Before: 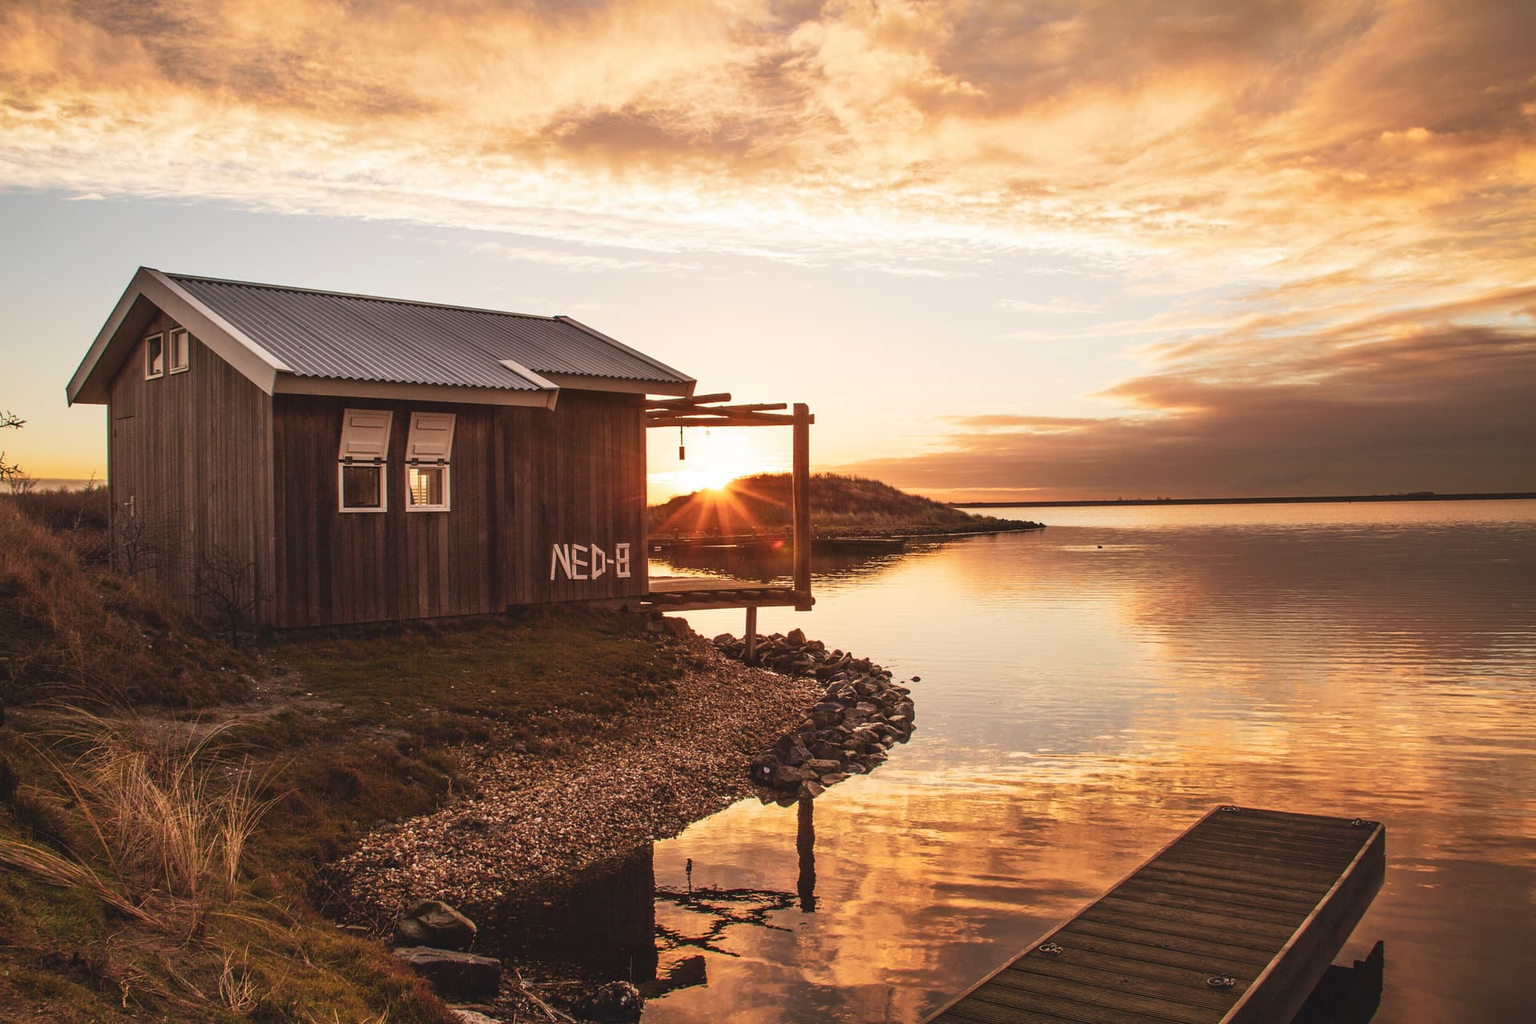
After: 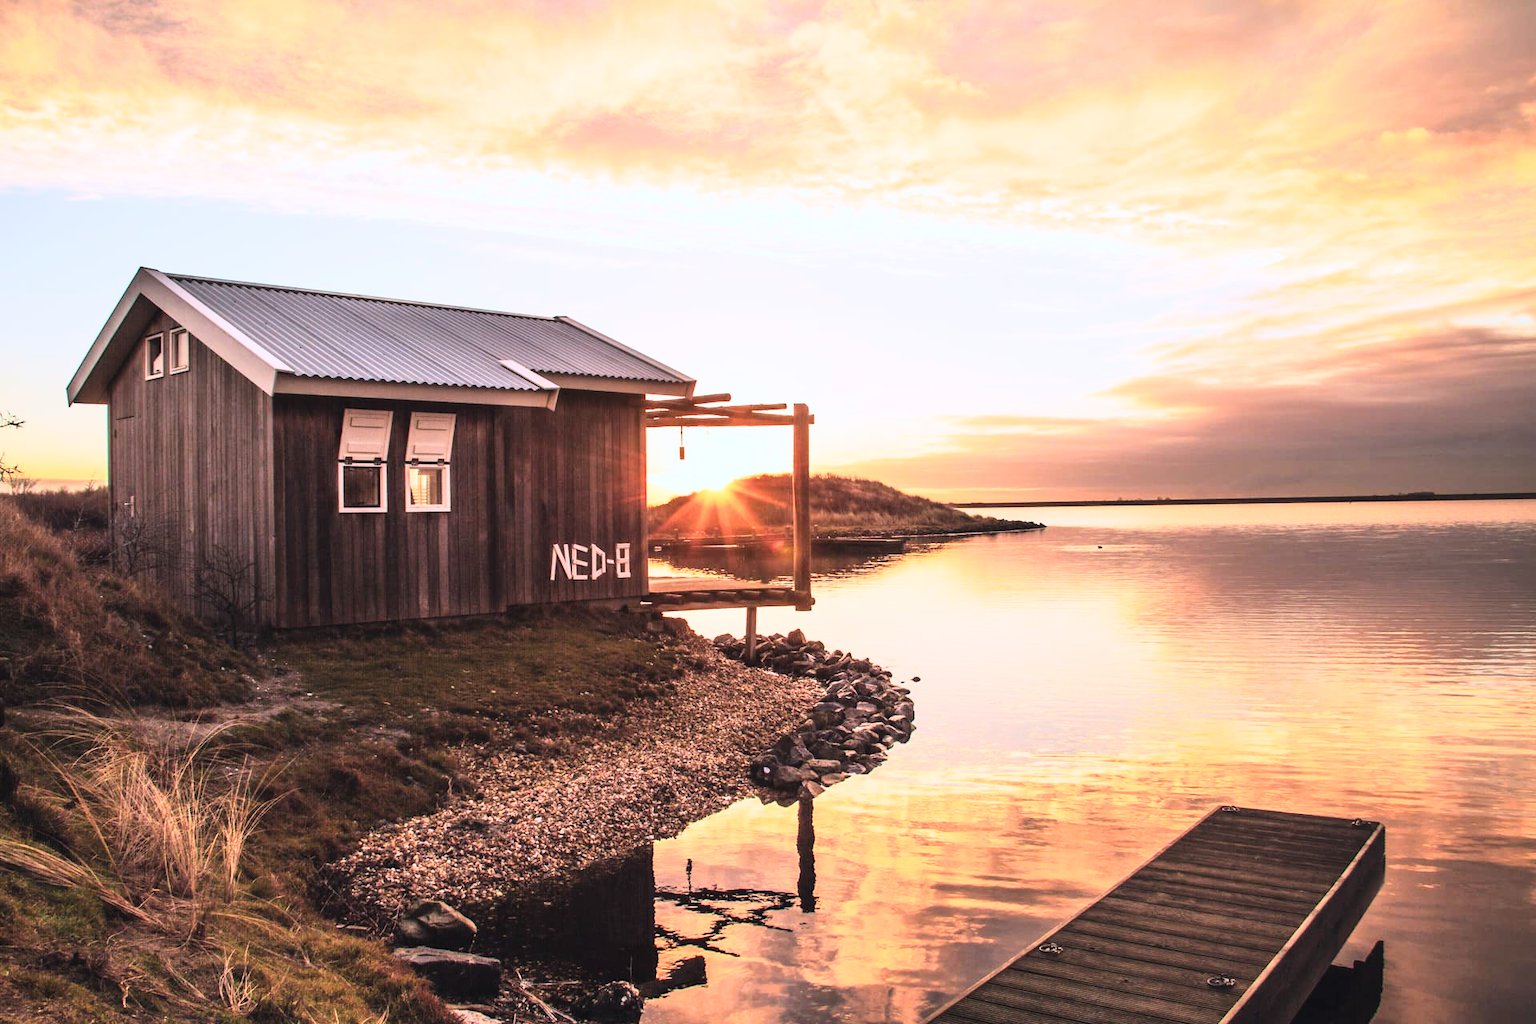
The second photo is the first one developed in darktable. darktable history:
contrast equalizer: octaves 7, y [[0.5 ×4, 0.467, 0.376], [0.5 ×6], [0.5 ×6], [0 ×6], [0 ×6]]
base curve: curves: ch0 [(0, 0) (0, 0.001) (0.001, 0.001) (0.004, 0.002) (0.007, 0.004) (0.015, 0.013) (0.033, 0.045) (0.052, 0.096) (0.075, 0.17) (0.099, 0.241) (0.163, 0.42) (0.219, 0.55) (0.259, 0.616) (0.327, 0.722) (0.365, 0.765) (0.522, 0.873) (0.547, 0.881) (0.689, 0.919) (0.826, 0.952) (1, 1)]
color calibration: illuminant as shot in camera, x 0.37, y 0.382, temperature 4319.49 K
